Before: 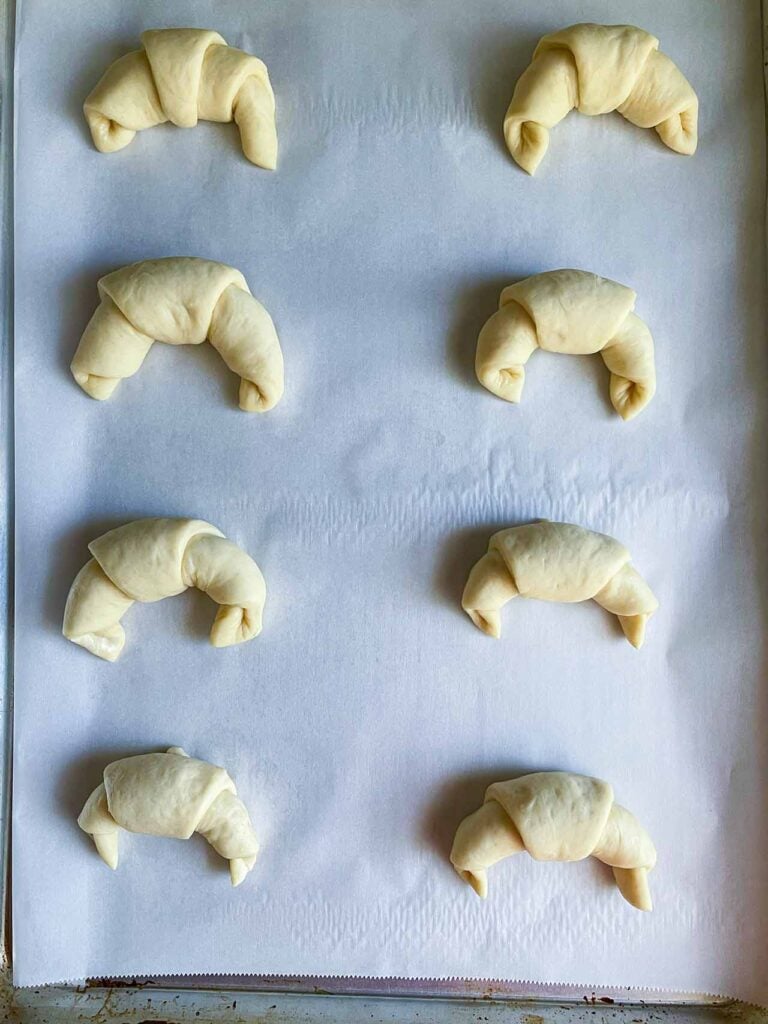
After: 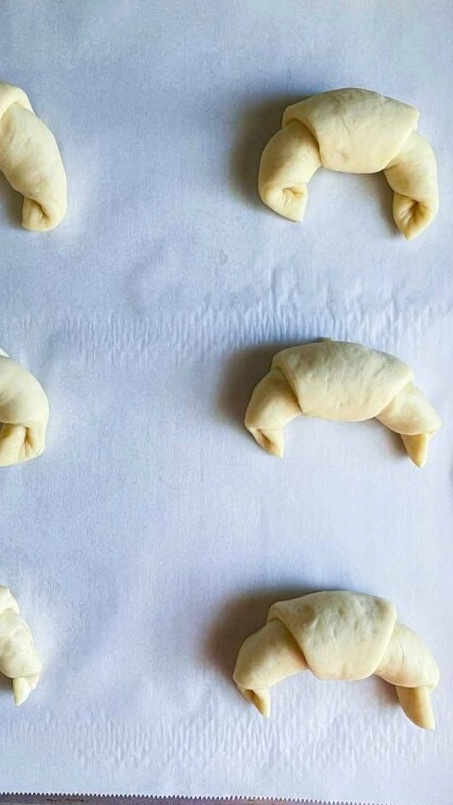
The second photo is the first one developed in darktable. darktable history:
crop and rotate: left 28.256%, top 17.734%, right 12.656%, bottom 3.573%
base curve: curves: ch0 [(0, 0) (0.472, 0.508) (1, 1)]
